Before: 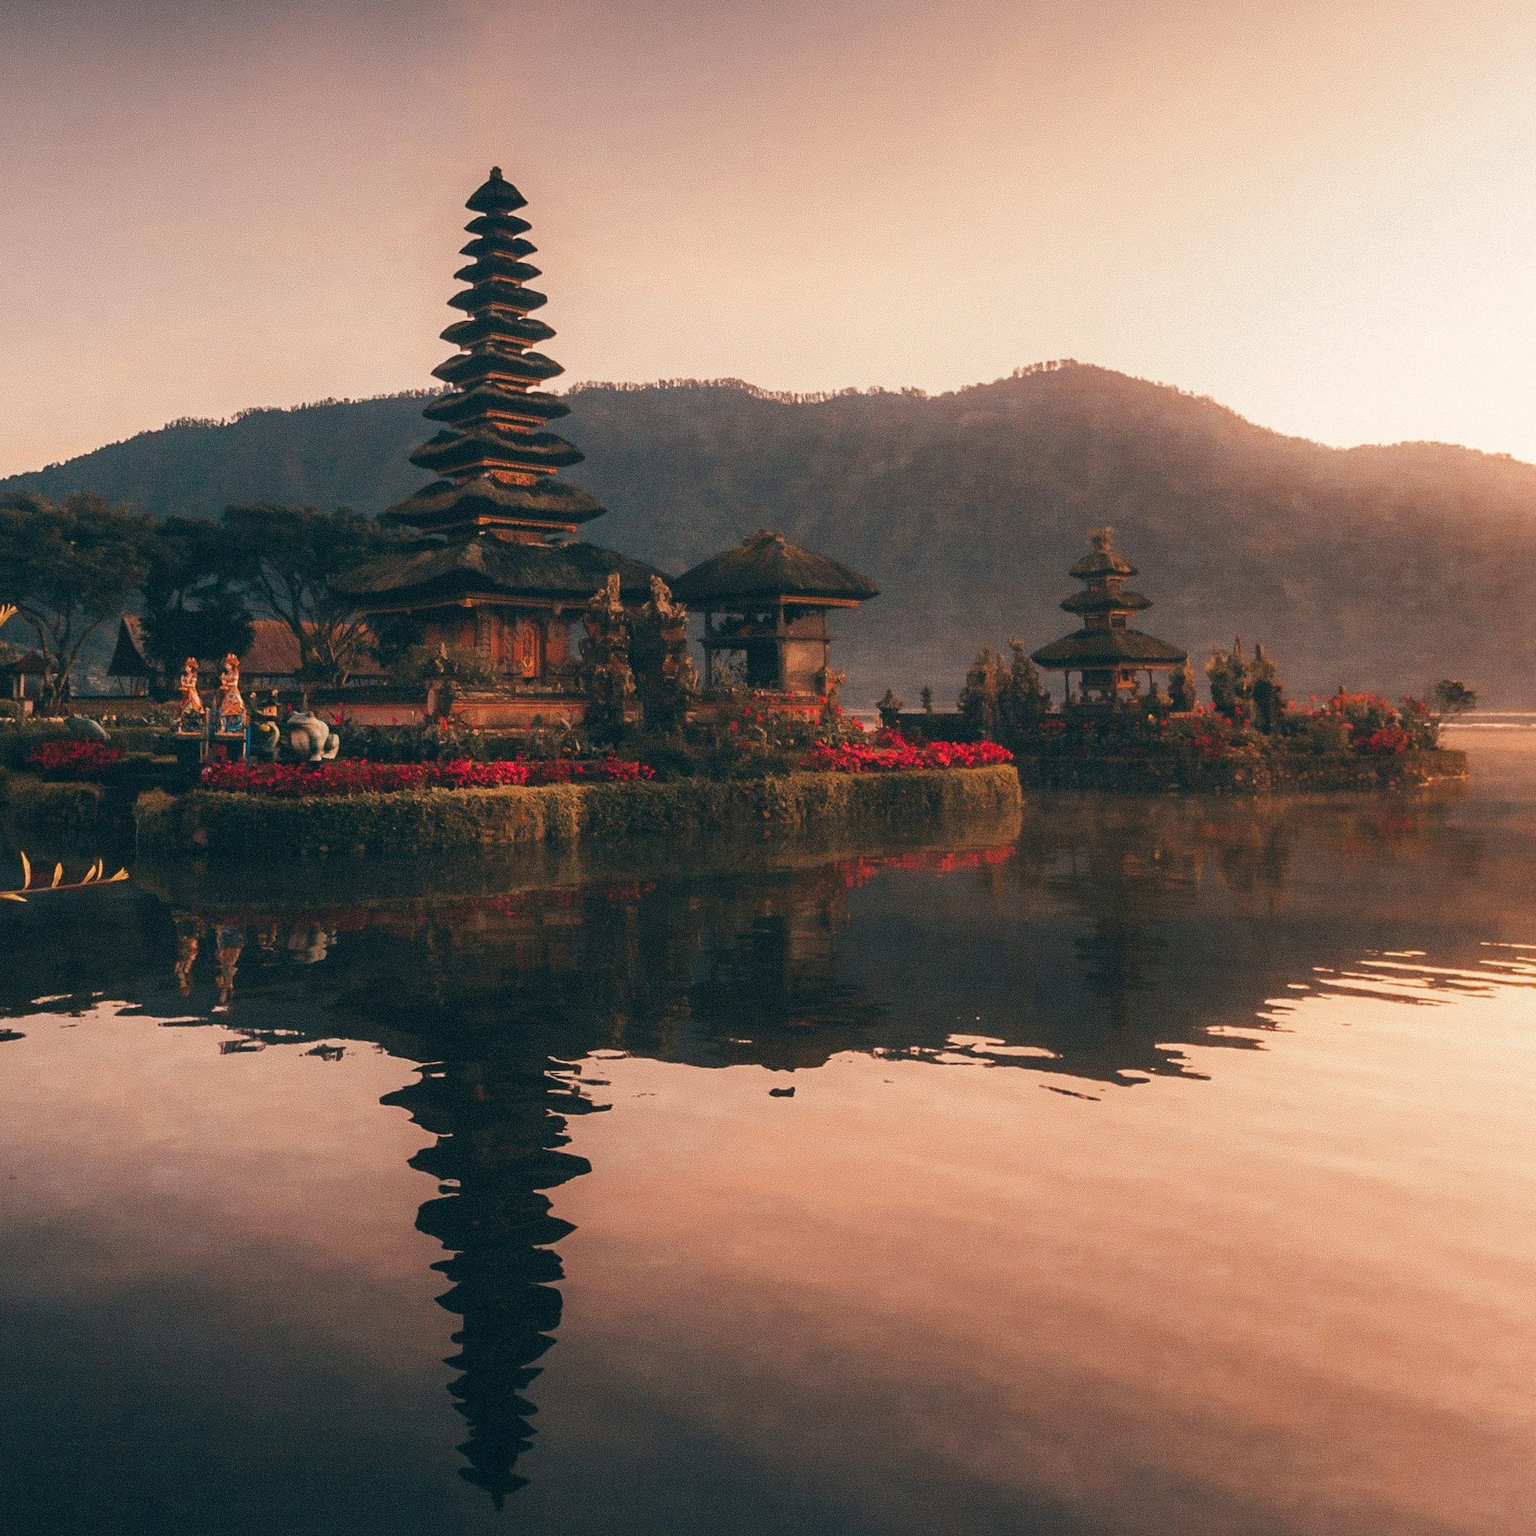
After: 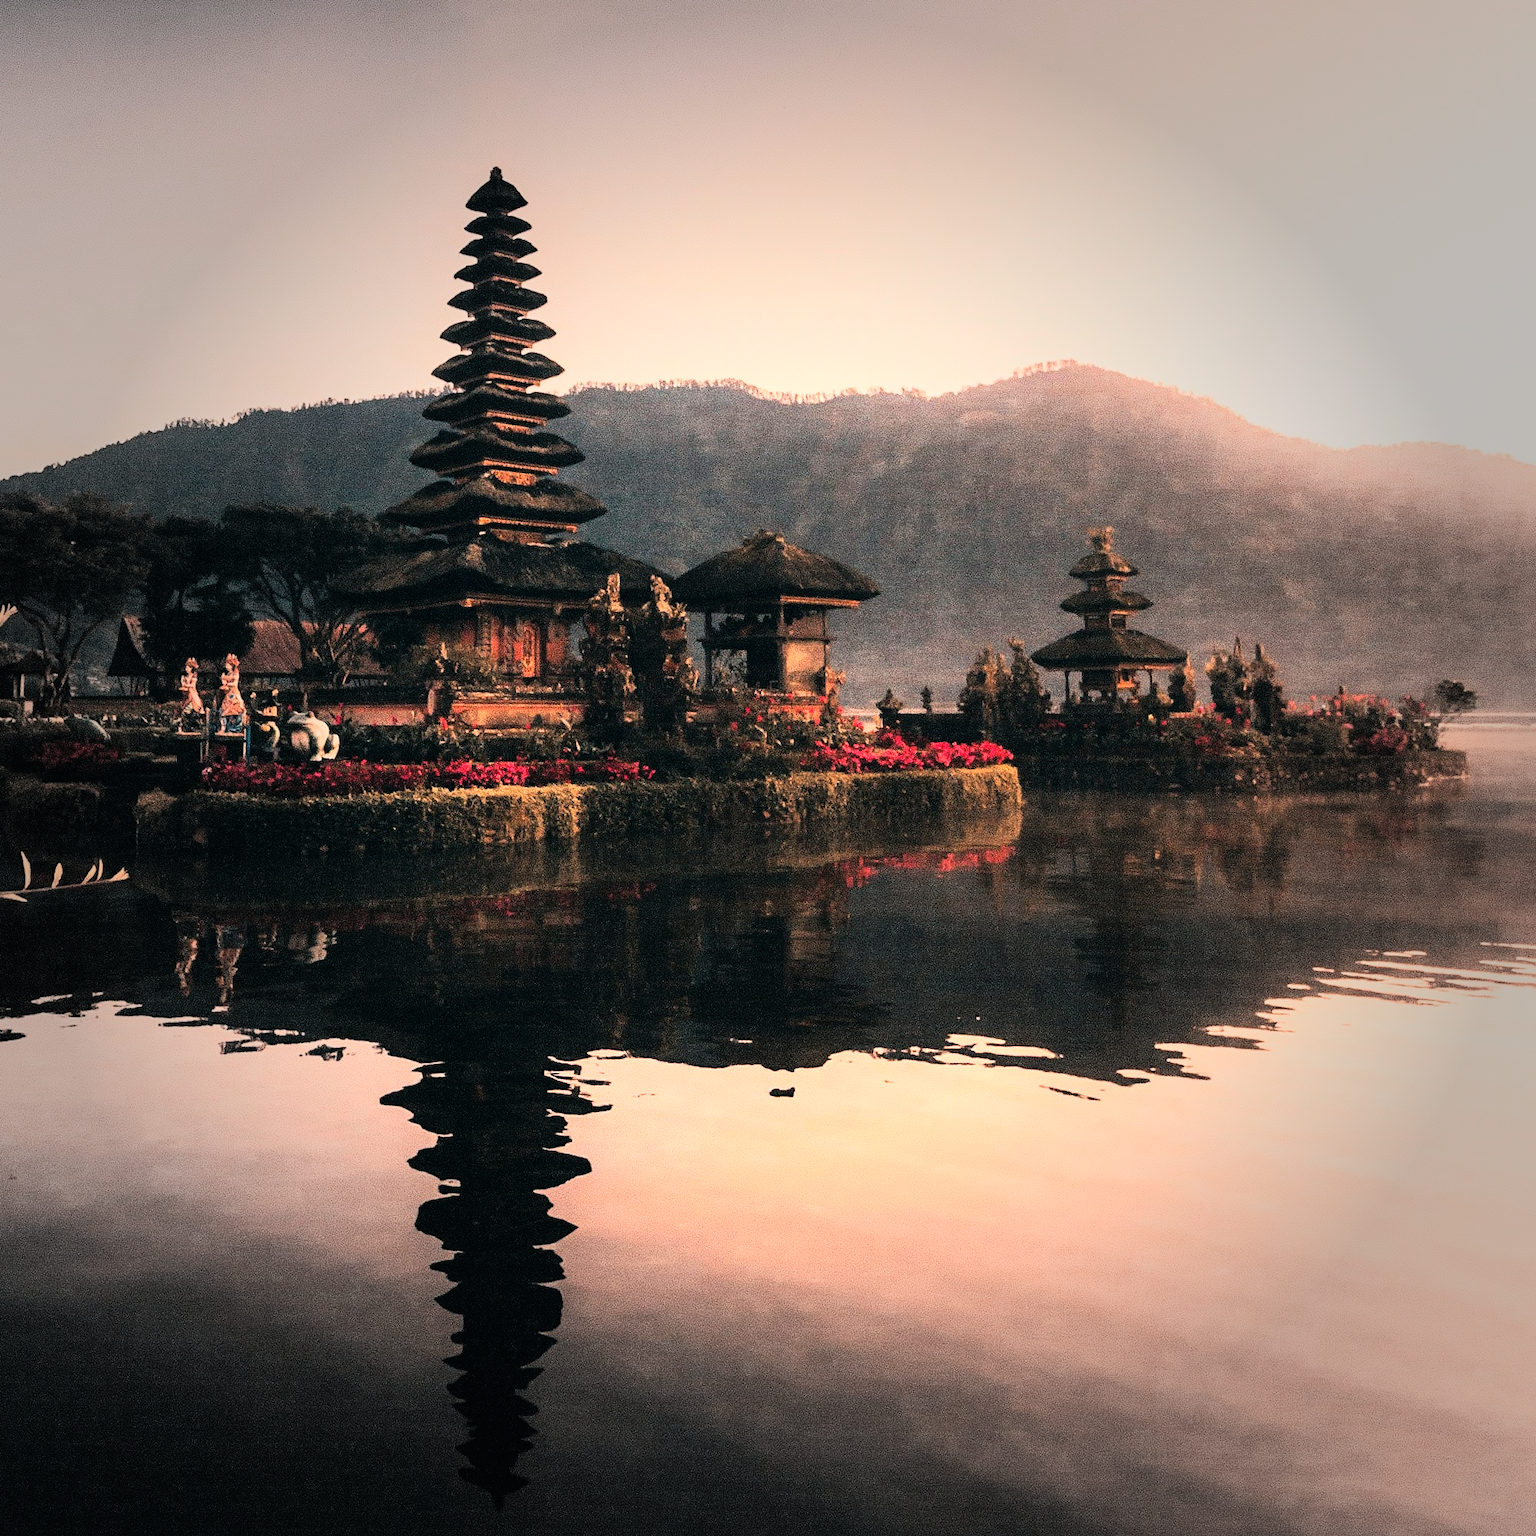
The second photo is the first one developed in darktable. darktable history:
rgb curve: curves: ch0 [(0, 0) (0.21, 0.15) (0.24, 0.21) (0.5, 0.75) (0.75, 0.96) (0.89, 0.99) (1, 1)]; ch1 [(0, 0.02) (0.21, 0.13) (0.25, 0.2) (0.5, 0.67) (0.75, 0.9) (0.89, 0.97) (1, 1)]; ch2 [(0, 0.02) (0.21, 0.13) (0.25, 0.2) (0.5, 0.67) (0.75, 0.9) (0.89, 0.97) (1, 1)], compensate middle gray true
vignetting: fall-off start 48.41%, automatic ratio true, width/height ratio 1.29, unbound false
